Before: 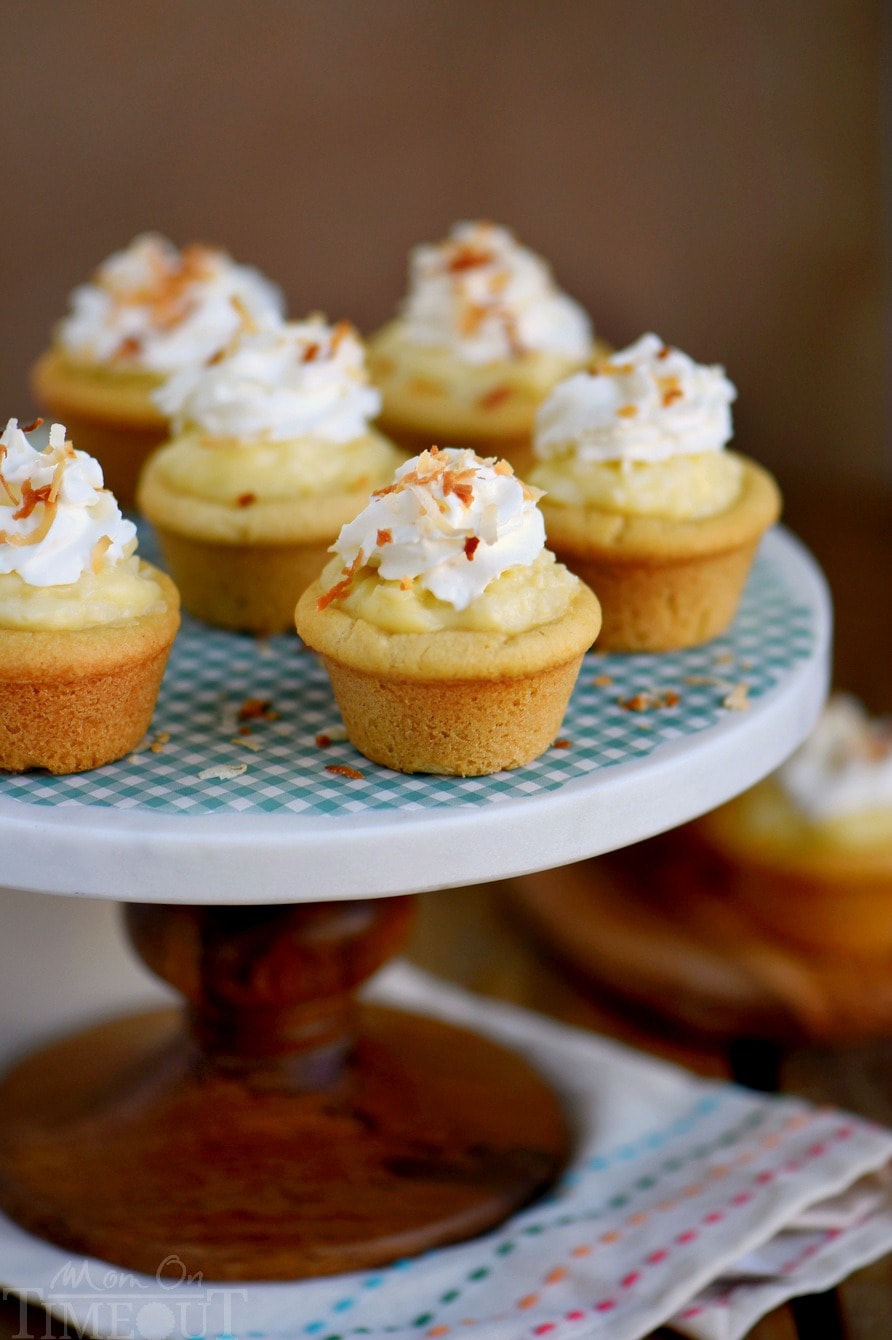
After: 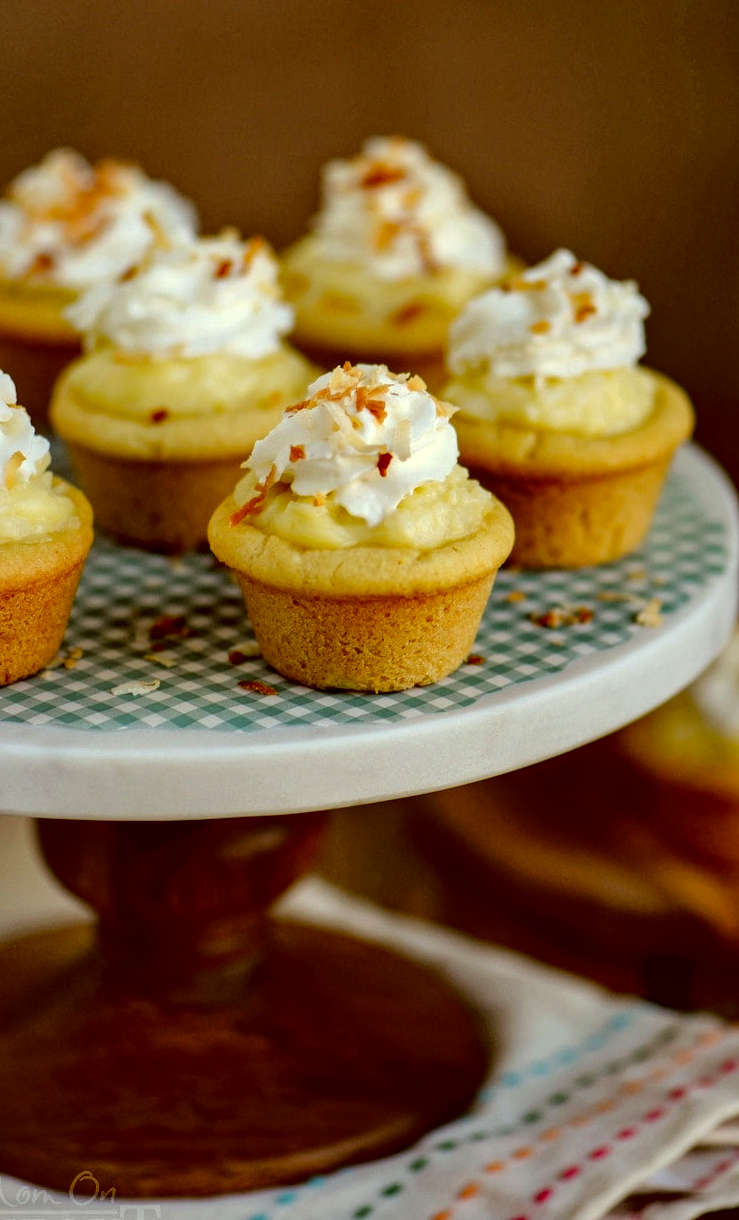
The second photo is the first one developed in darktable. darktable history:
crop: left 9.84%, top 6.291%, right 7.236%, bottom 2.6%
color correction: highlights a* -6, highlights b* 9.31, shadows a* 10.41, shadows b* 23.86
exposure: compensate highlight preservation false
local contrast: detail 142%
haze removal: compatibility mode true, adaptive false
tone curve: curves: ch0 [(0, 0.013) (0.175, 0.11) (0.337, 0.304) (0.498, 0.485) (0.78, 0.742) (0.993, 0.954)]; ch1 [(0, 0) (0.294, 0.184) (0.359, 0.34) (0.362, 0.35) (0.43, 0.41) (0.469, 0.463) (0.495, 0.502) (0.54, 0.563) (0.612, 0.641) (1, 1)]; ch2 [(0, 0) (0.44, 0.437) (0.495, 0.502) (0.524, 0.534) (0.557, 0.56) (0.634, 0.654) (0.728, 0.722) (1, 1)], color space Lab, linked channels, preserve colors none
